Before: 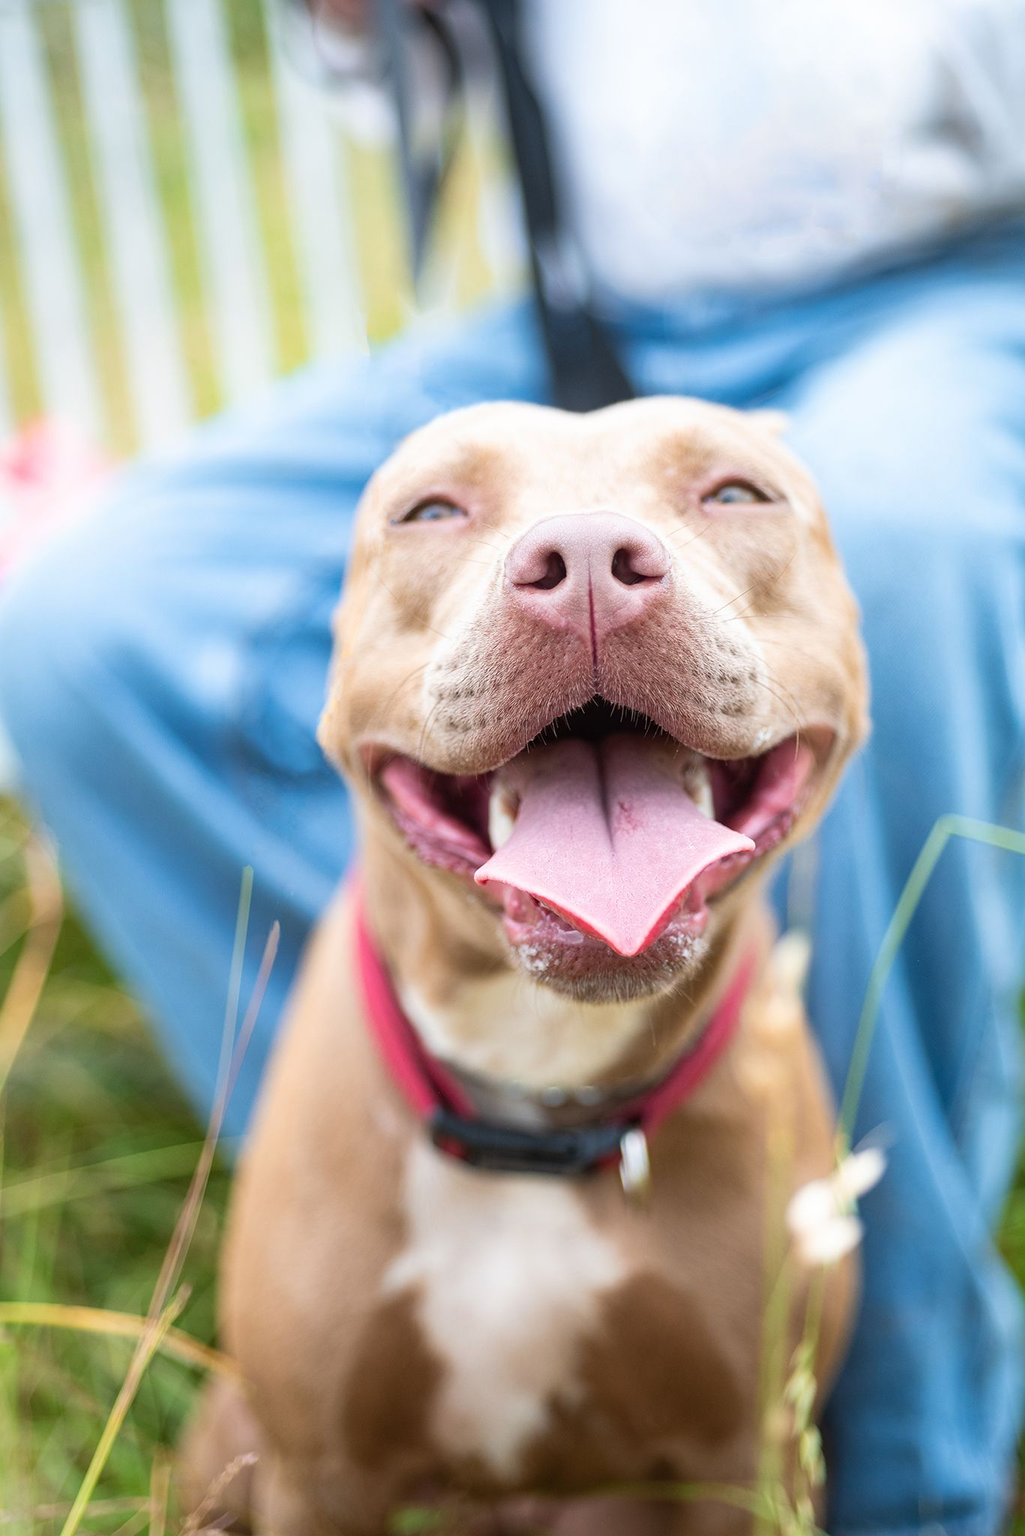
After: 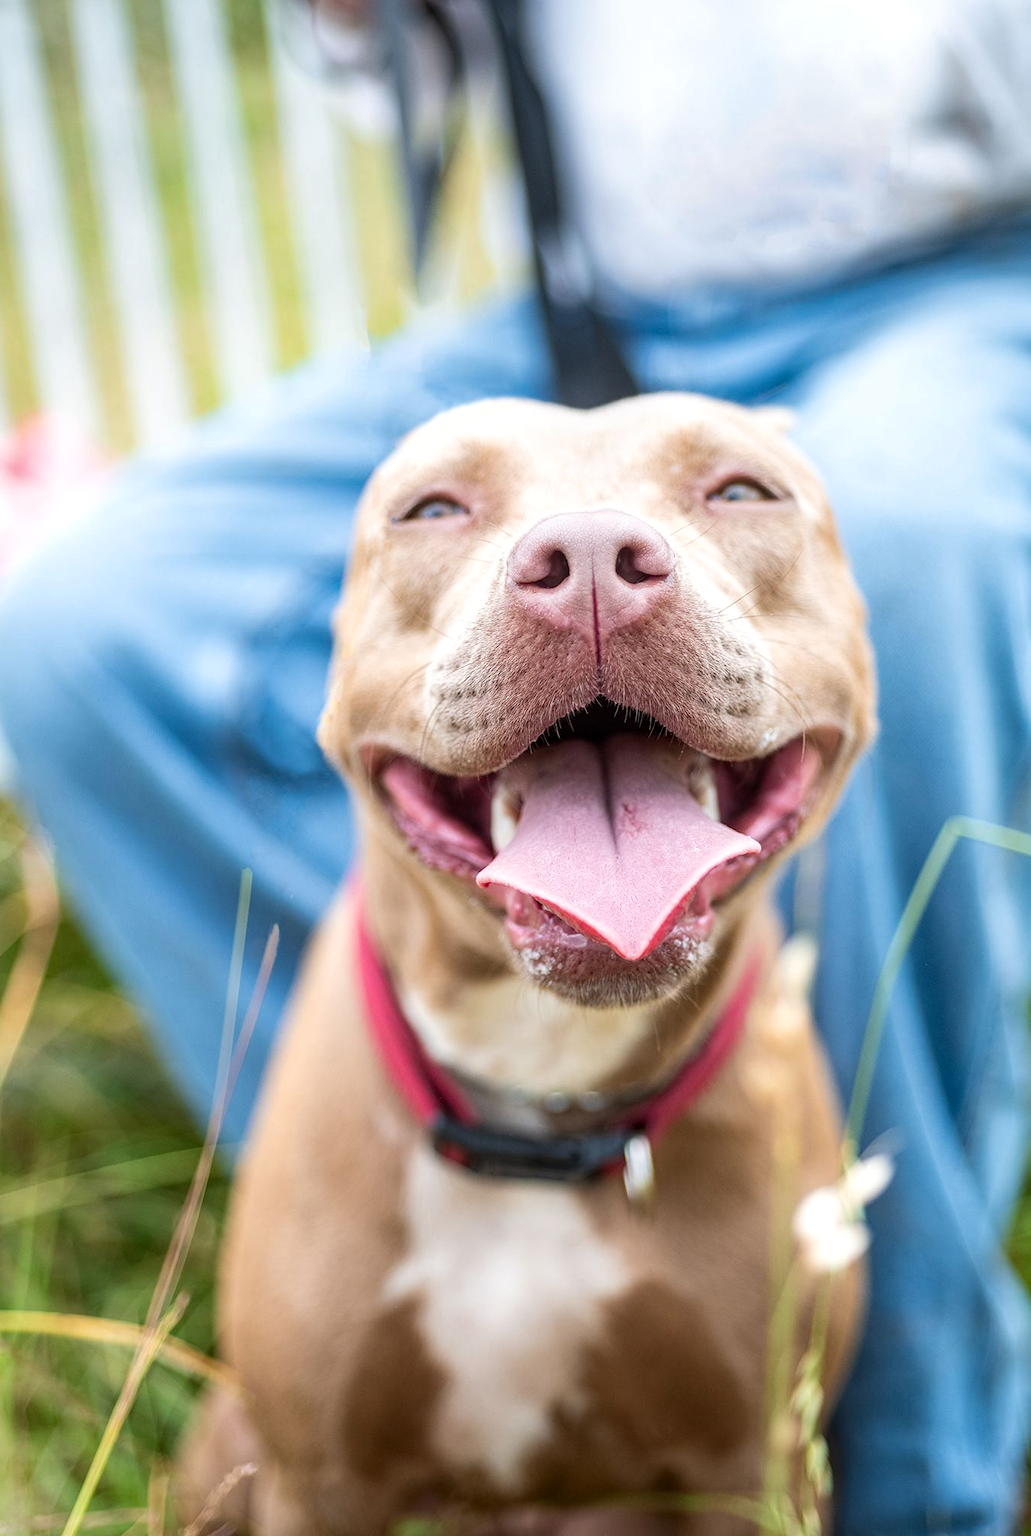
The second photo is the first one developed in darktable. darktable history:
tone equalizer: edges refinement/feathering 500, mask exposure compensation -1.57 EV, preserve details no
local contrast: on, module defaults
crop: left 0.456%, top 0.589%, right 0.238%, bottom 0.691%
